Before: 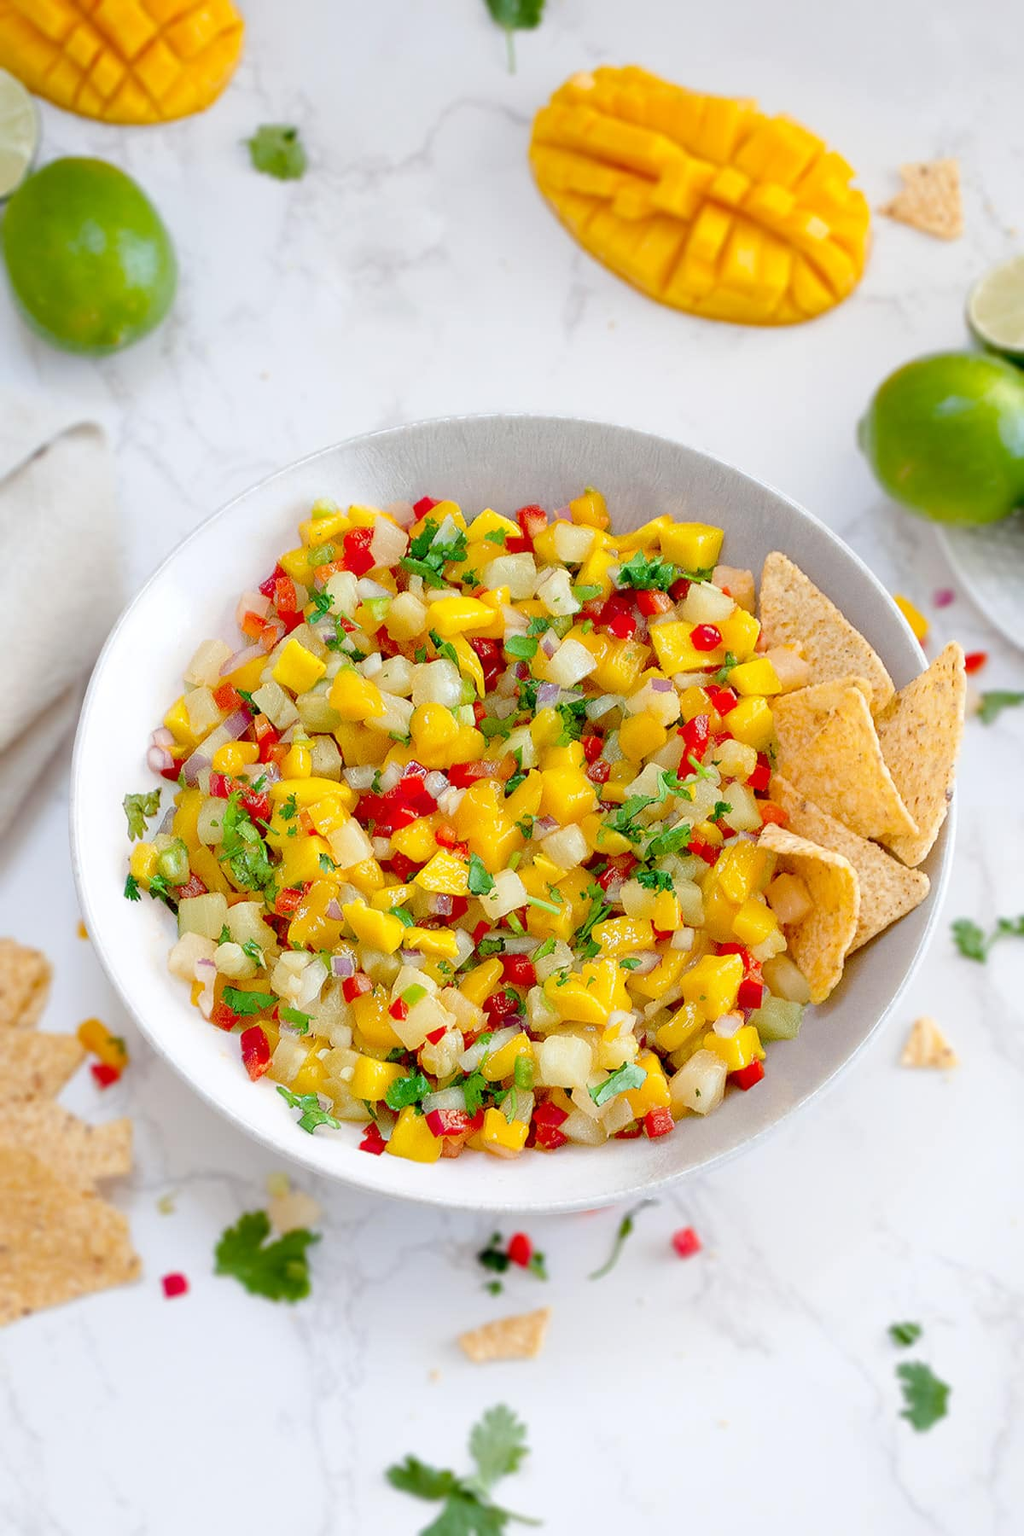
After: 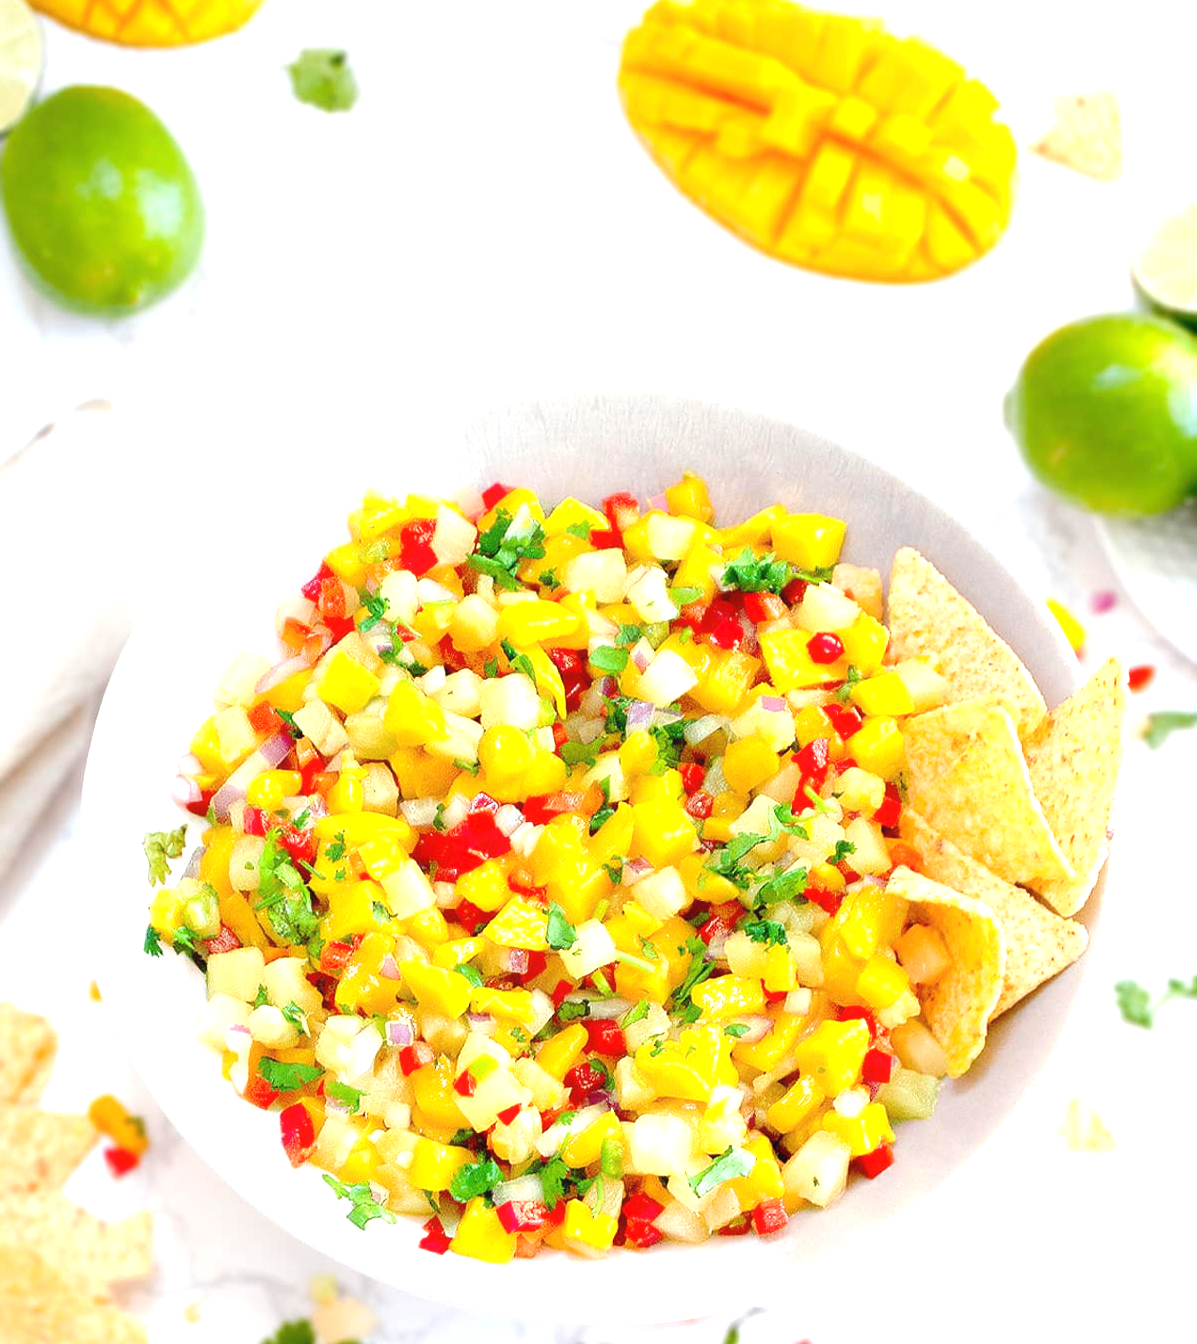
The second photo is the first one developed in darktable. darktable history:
contrast equalizer: octaves 7, y [[0.5, 0.542, 0.583, 0.625, 0.667, 0.708], [0.5 ×6], [0.5 ×6], [0 ×6], [0 ×6]], mix -0.192
crop: left 0.205%, top 5.534%, bottom 19.784%
exposure: black level correction 0, exposure 1 EV, compensate exposure bias true, compensate highlight preservation false
